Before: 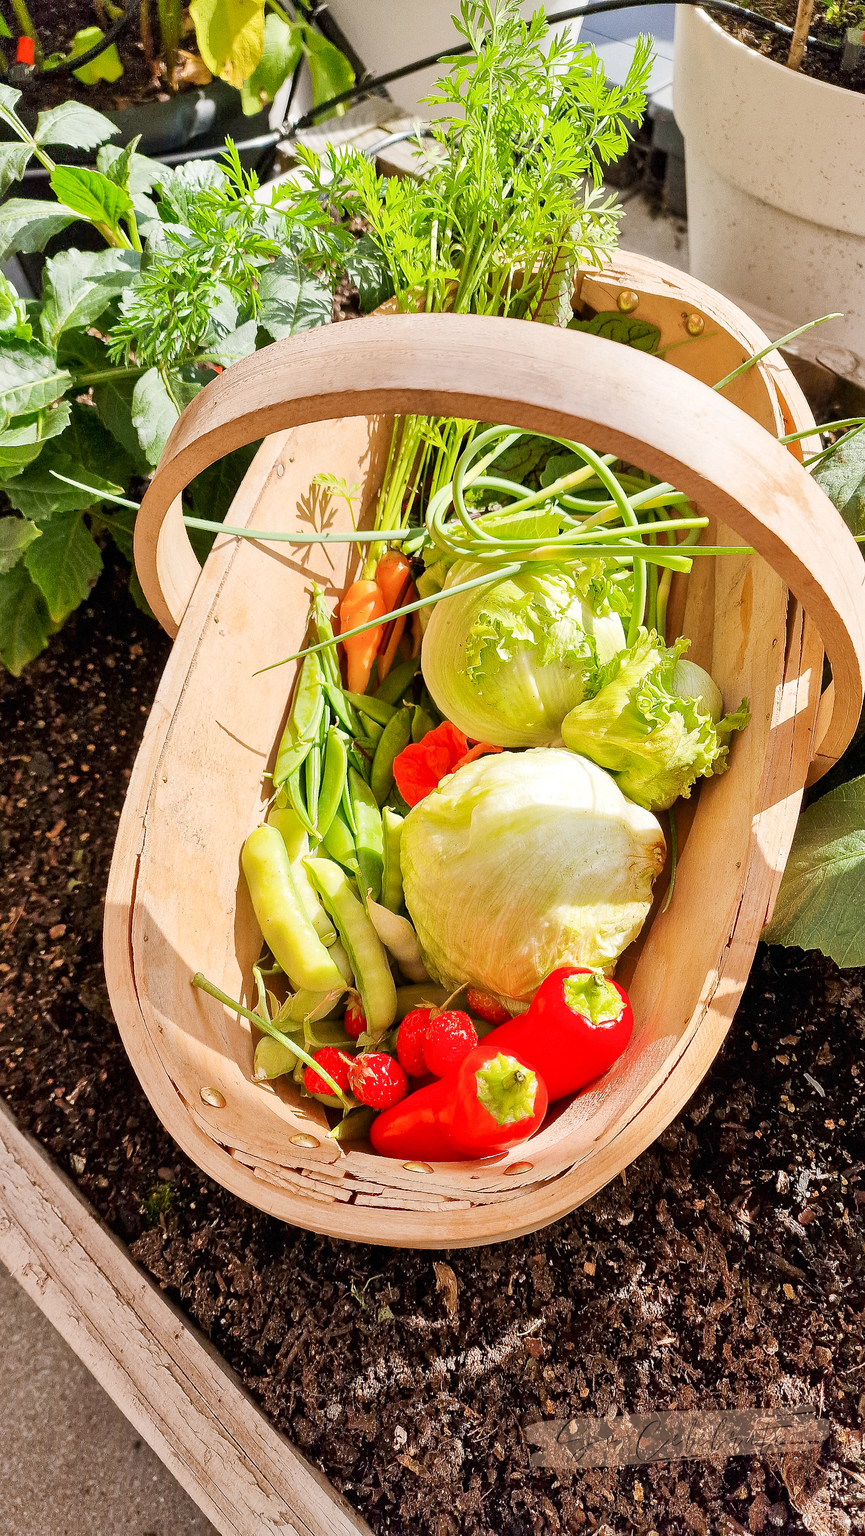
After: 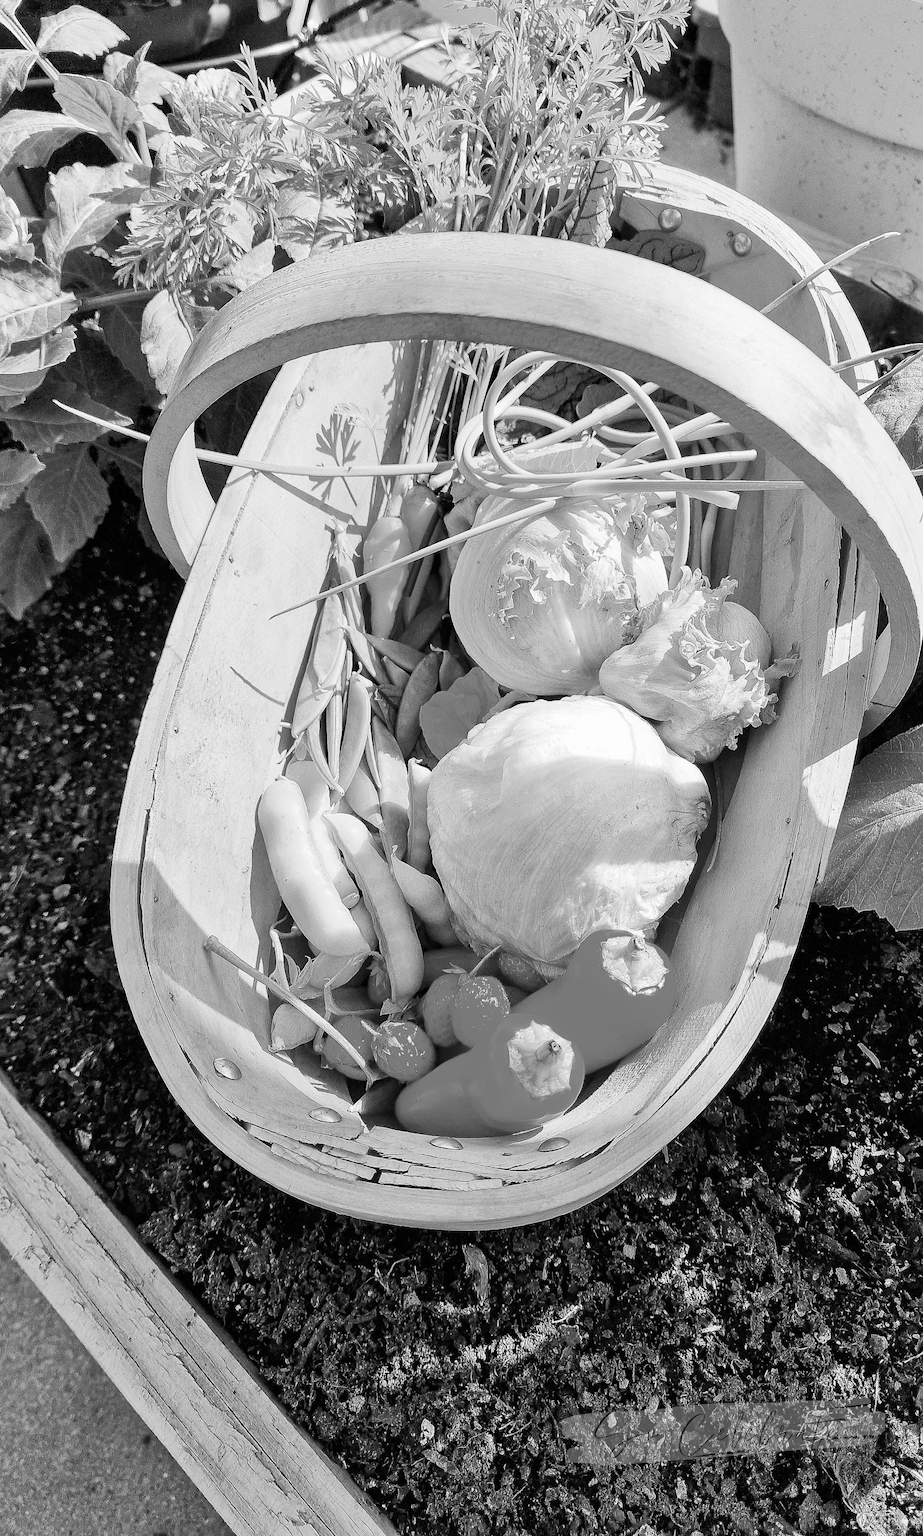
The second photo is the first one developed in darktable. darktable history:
monochrome: on, module defaults
white balance: red 0.982, blue 1.018
crop and rotate: top 6.25%
